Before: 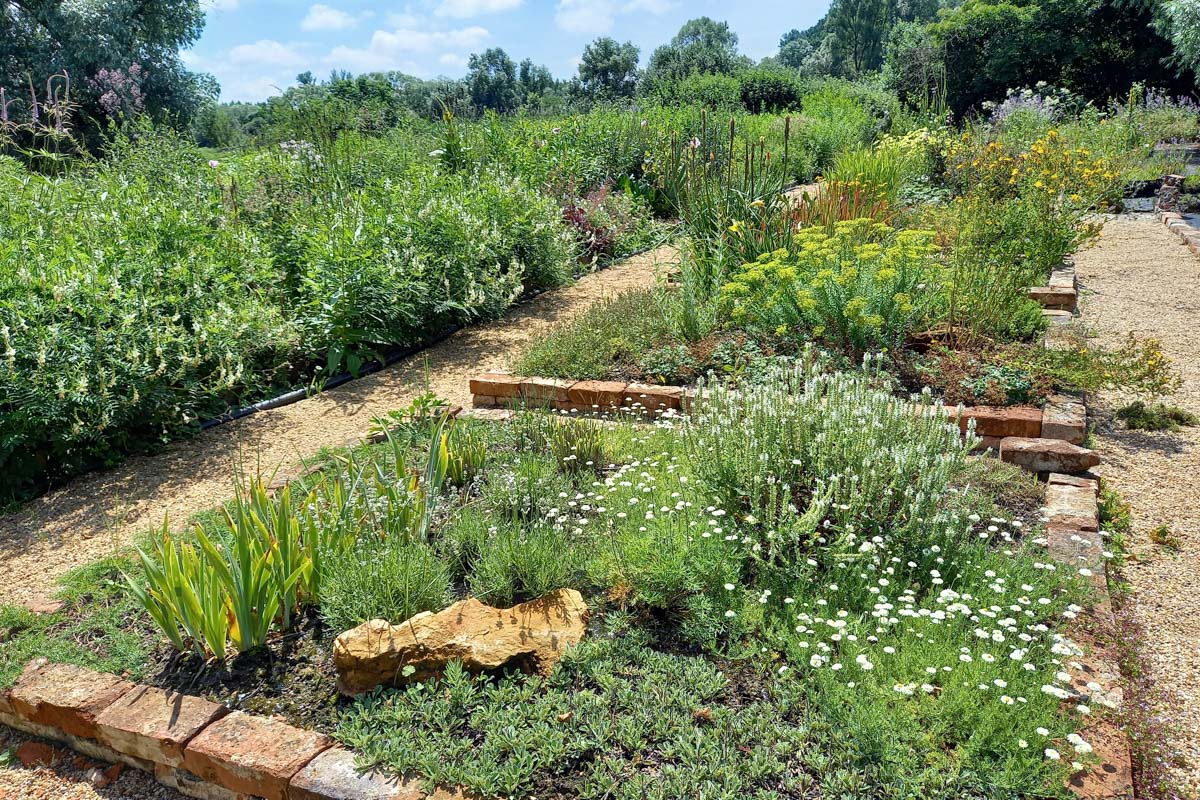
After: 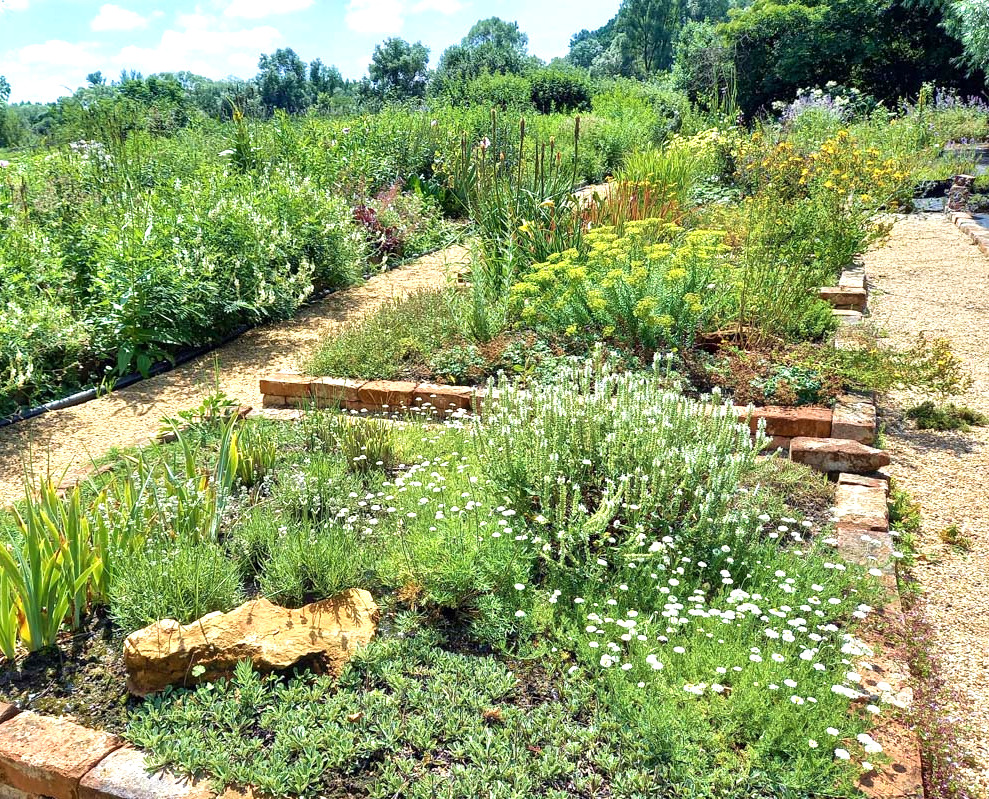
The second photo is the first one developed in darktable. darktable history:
velvia: on, module defaults
exposure: exposure 0.6 EV, compensate highlight preservation false
crop: left 17.582%, bottom 0.031%
